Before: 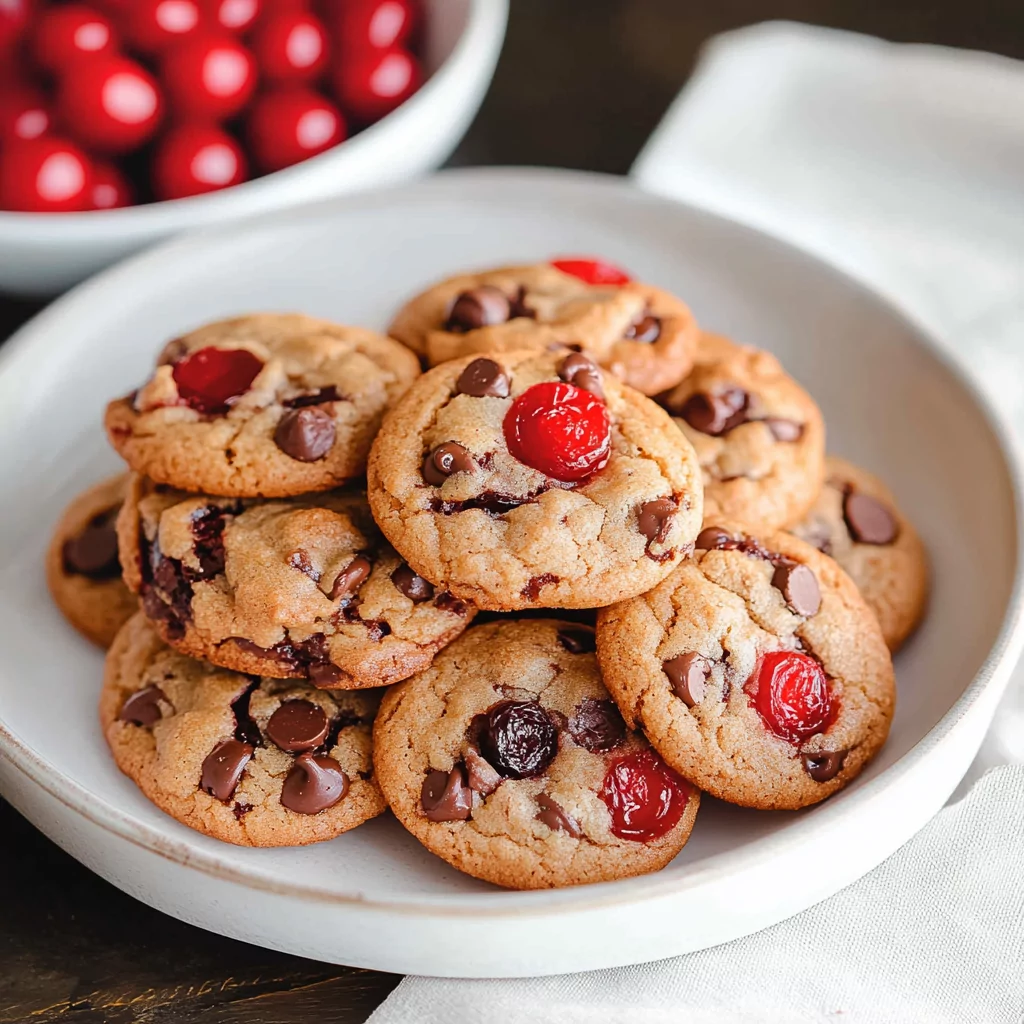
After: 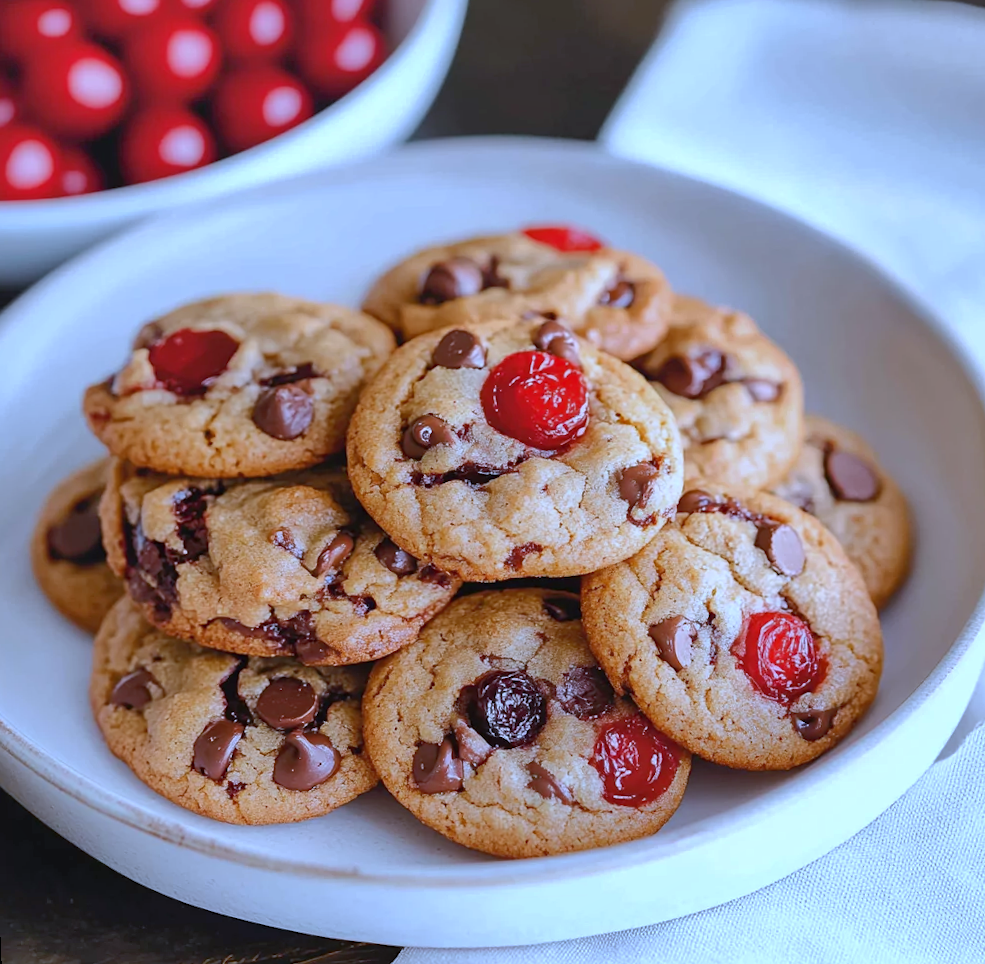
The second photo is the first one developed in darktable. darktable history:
shadows and highlights: on, module defaults
white balance: red 0.871, blue 1.249
rotate and perspective: rotation -2.12°, lens shift (vertical) 0.009, lens shift (horizontal) -0.008, automatic cropping original format, crop left 0.036, crop right 0.964, crop top 0.05, crop bottom 0.959
